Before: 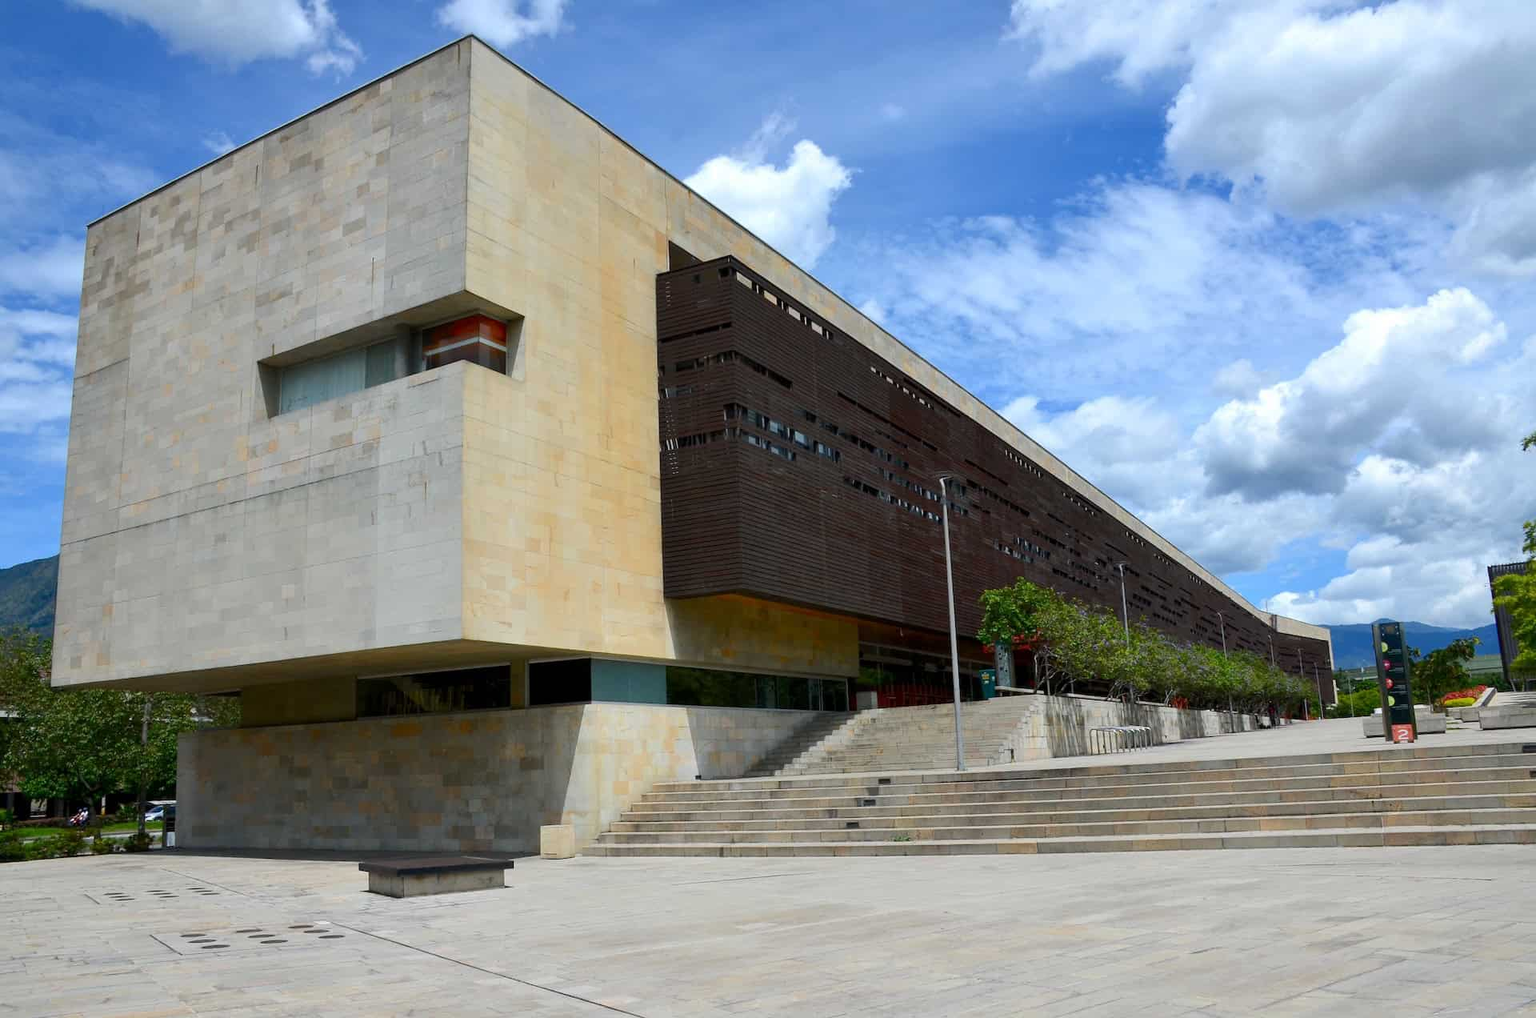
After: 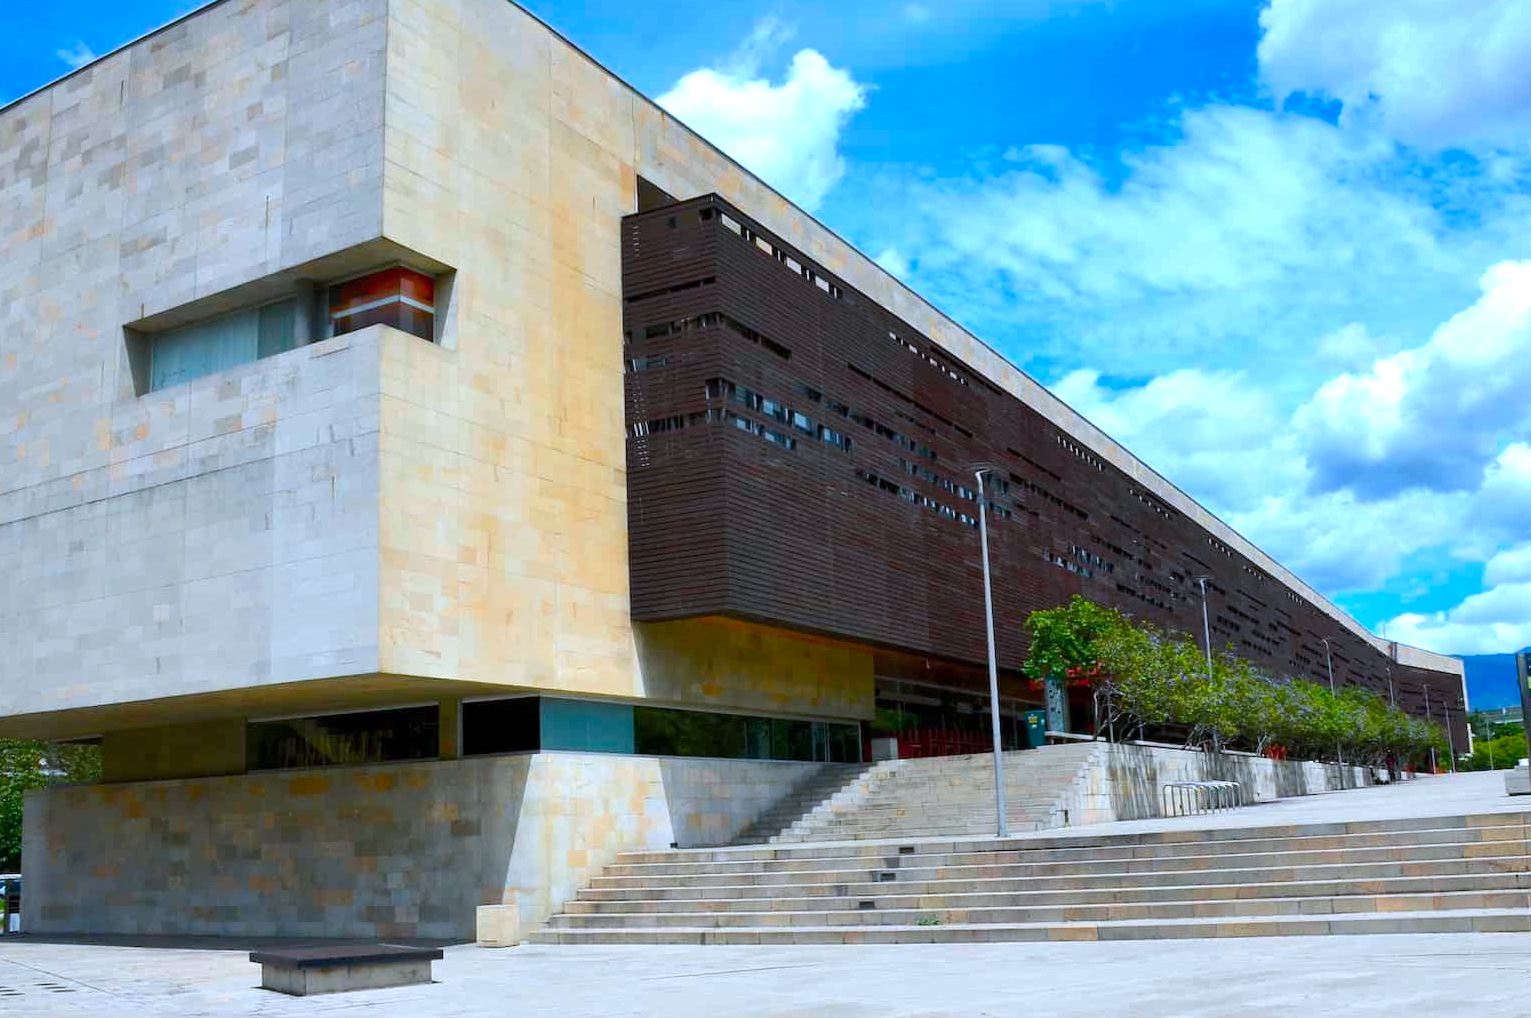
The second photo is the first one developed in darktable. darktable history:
exposure: compensate highlight preservation false
tone equalizer: -7 EV 0.126 EV
crop and rotate: left 10.38%, top 9.925%, right 9.847%, bottom 9.991%
color balance rgb: shadows lift › chroma 2.027%, shadows lift › hue 247.27°, perceptual saturation grading › global saturation 30.676%, perceptual brilliance grading › global brilliance 9.973%, perceptual brilliance grading › shadows 14.711%
color correction: highlights a* -2.37, highlights b* -18.22
